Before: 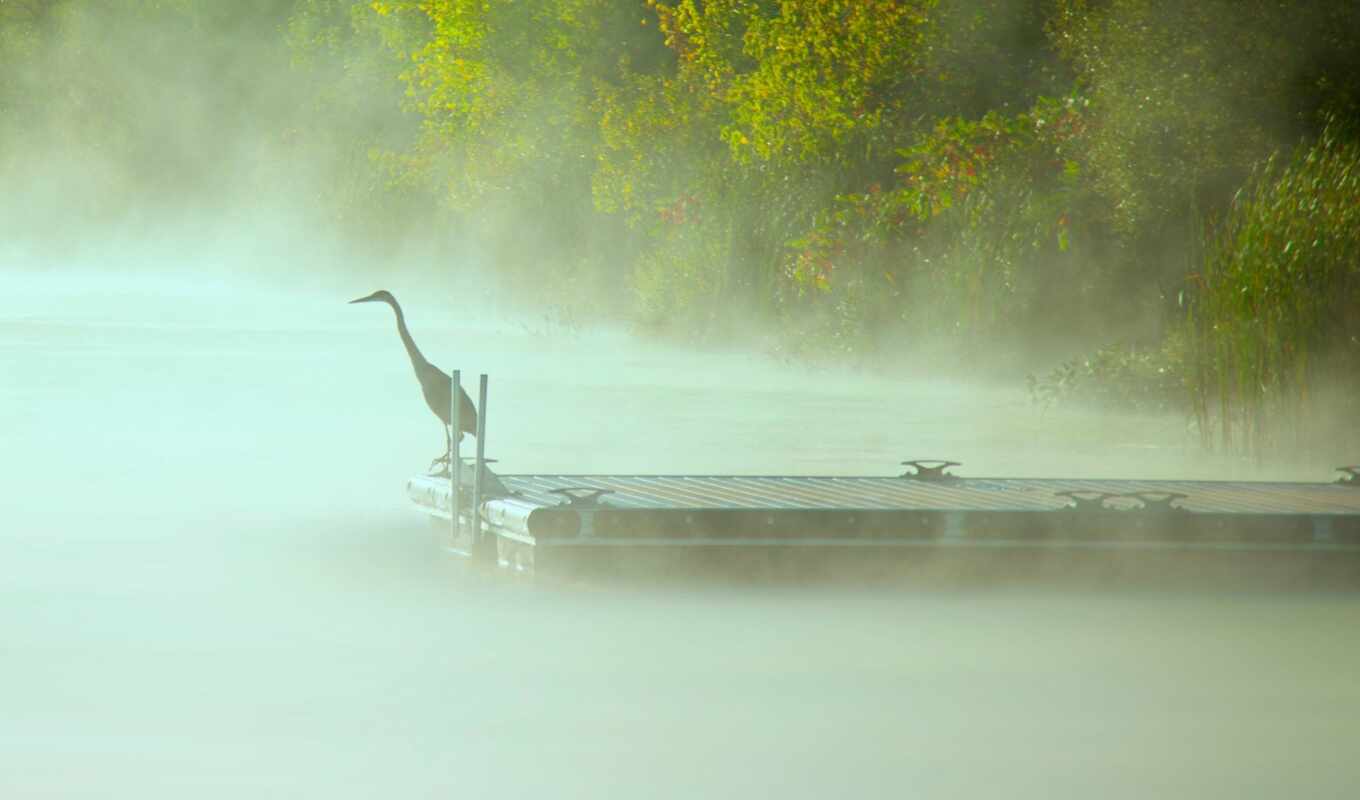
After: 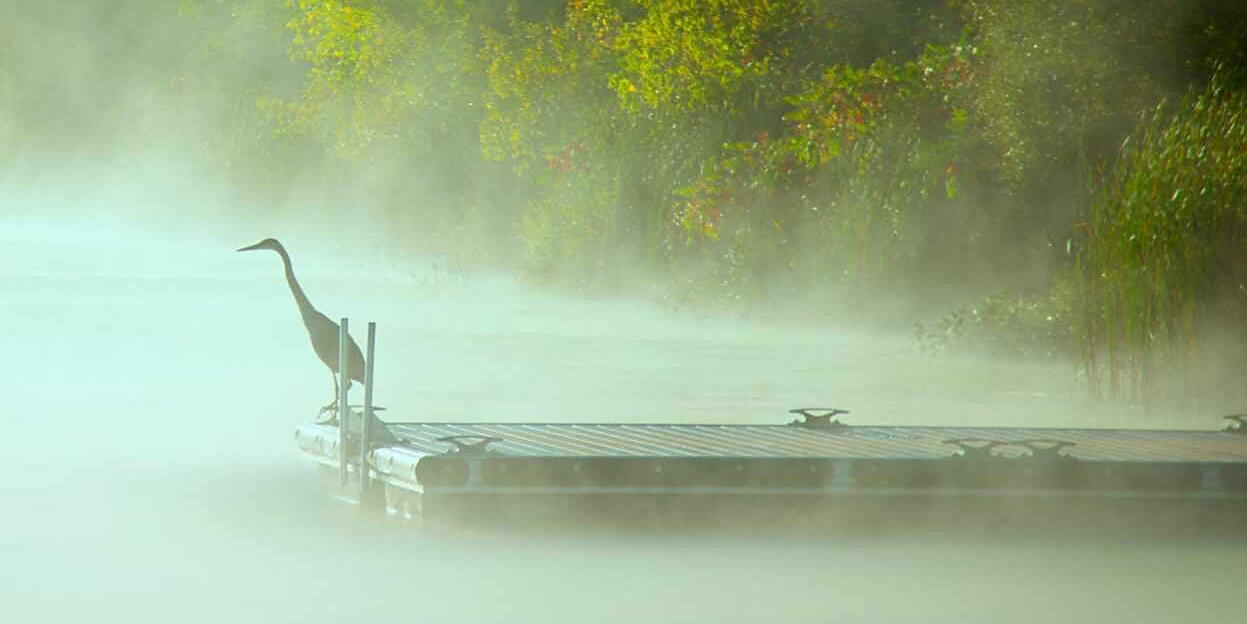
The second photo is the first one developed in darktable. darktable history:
crop: left 8.307%, top 6.575%, bottom 15.33%
sharpen: radius 1.852, amount 0.401, threshold 1.188
